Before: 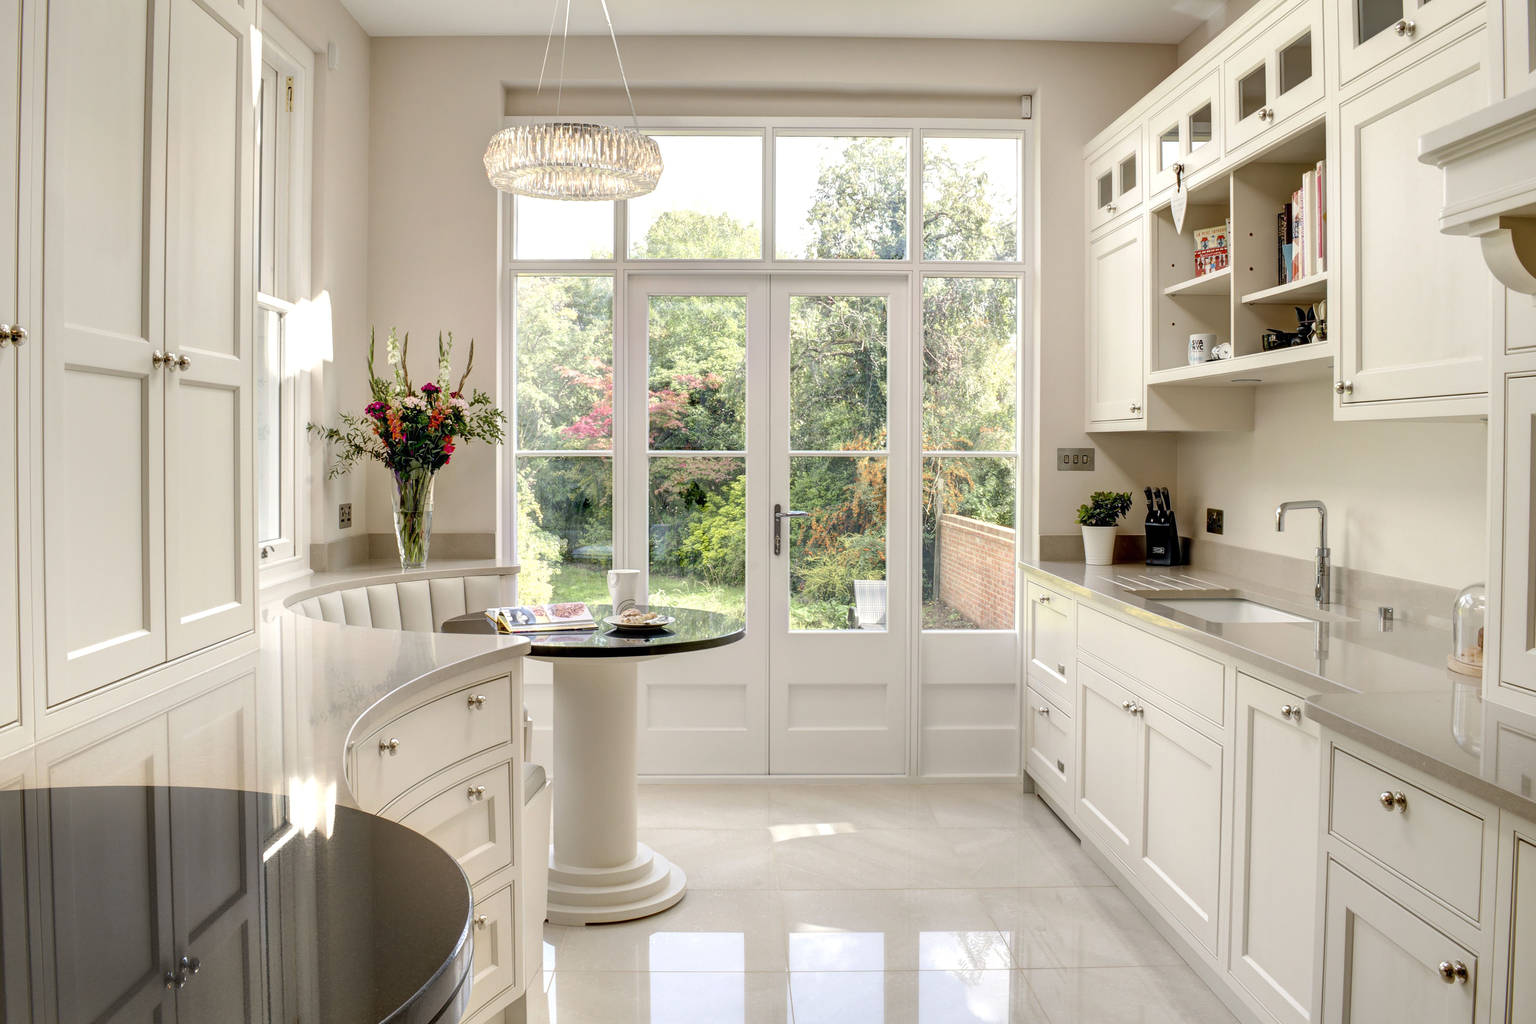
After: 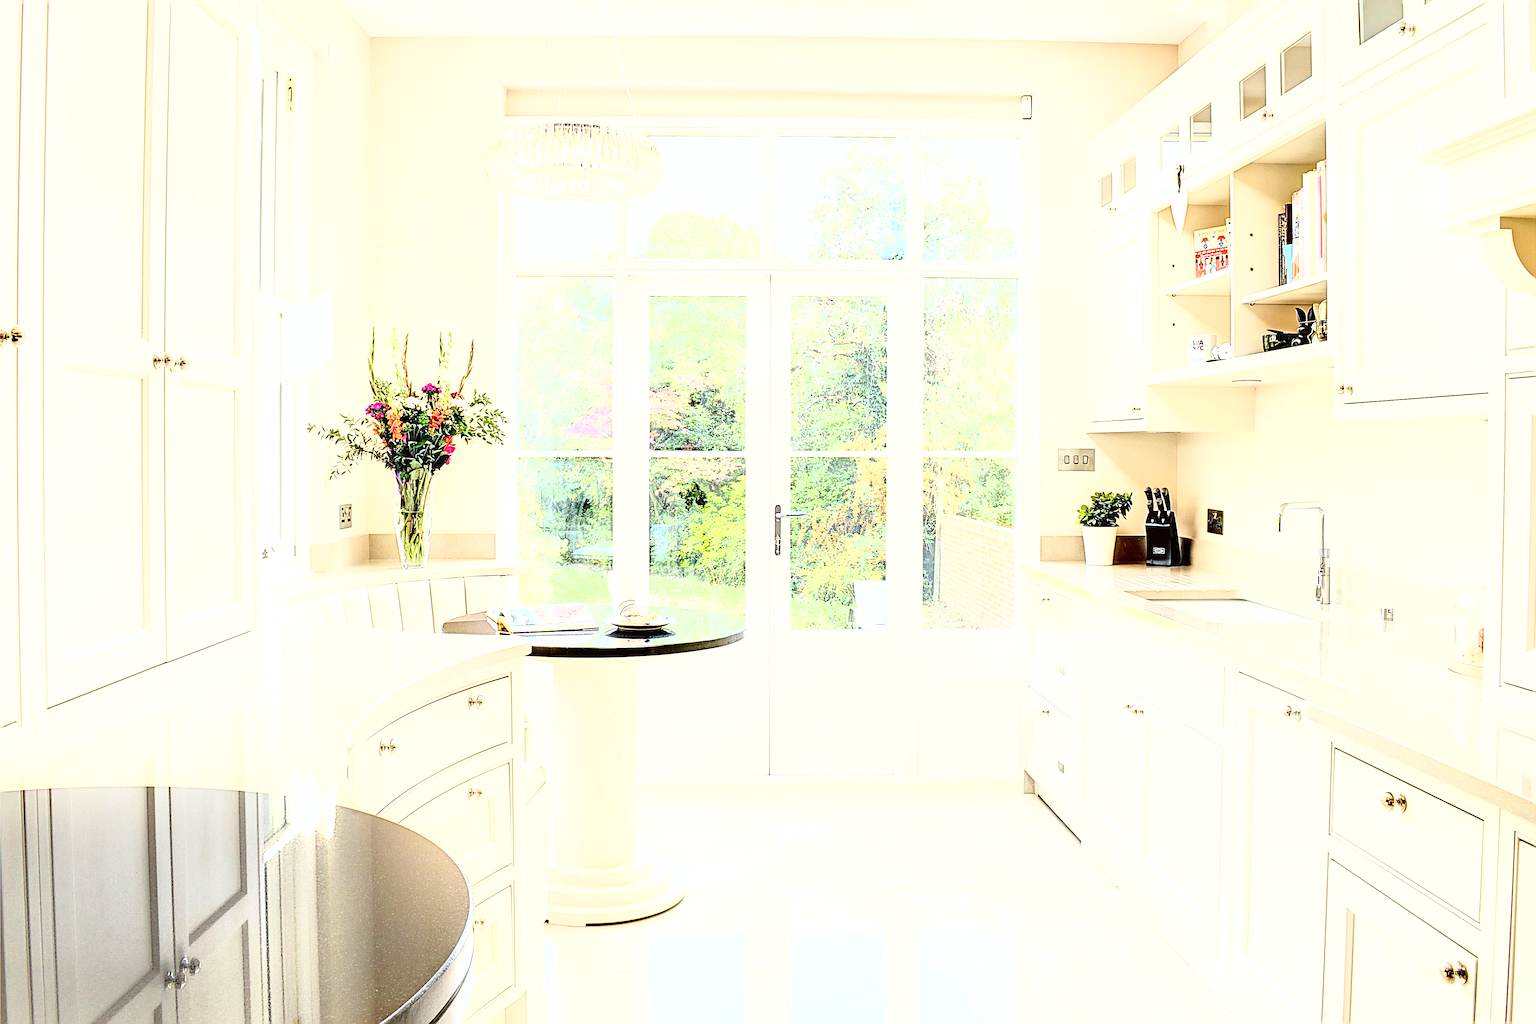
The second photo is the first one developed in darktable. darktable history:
base curve: curves: ch0 [(0, 0) (0.026, 0.03) (0.109, 0.232) (0.351, 0.748) (0.669, 0.968) (1, 1)]
sharpen: radius 3.647, amount 0.926
exposure: black level correction 0, exposure 1.448 EV, compensate highlight preservation false
color correction: highlights a* -2.84, highlights b* -2.74, shadows a* 2.31, shadows b* 2.96
